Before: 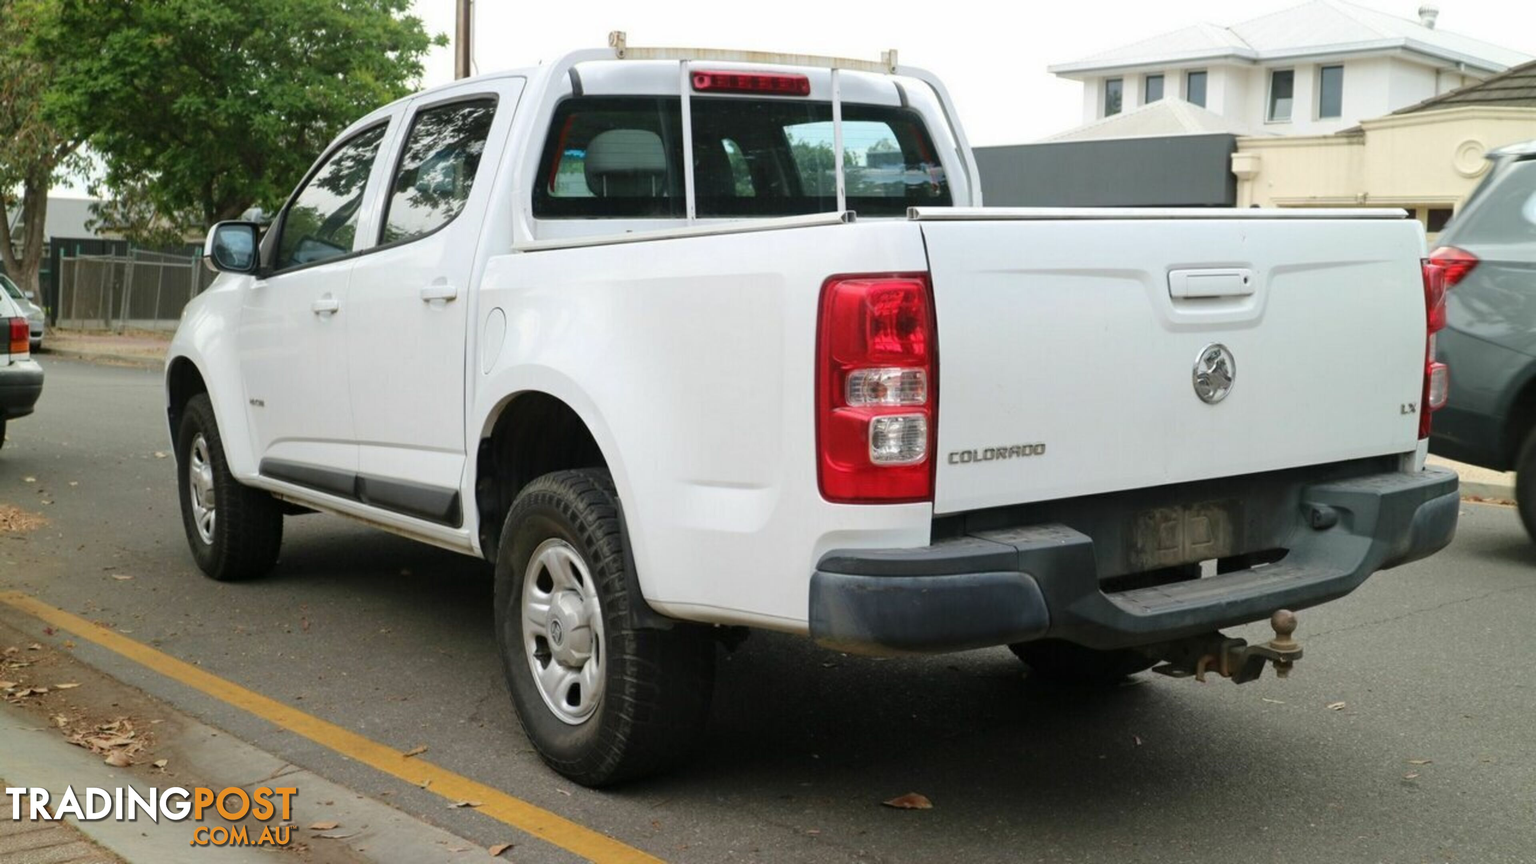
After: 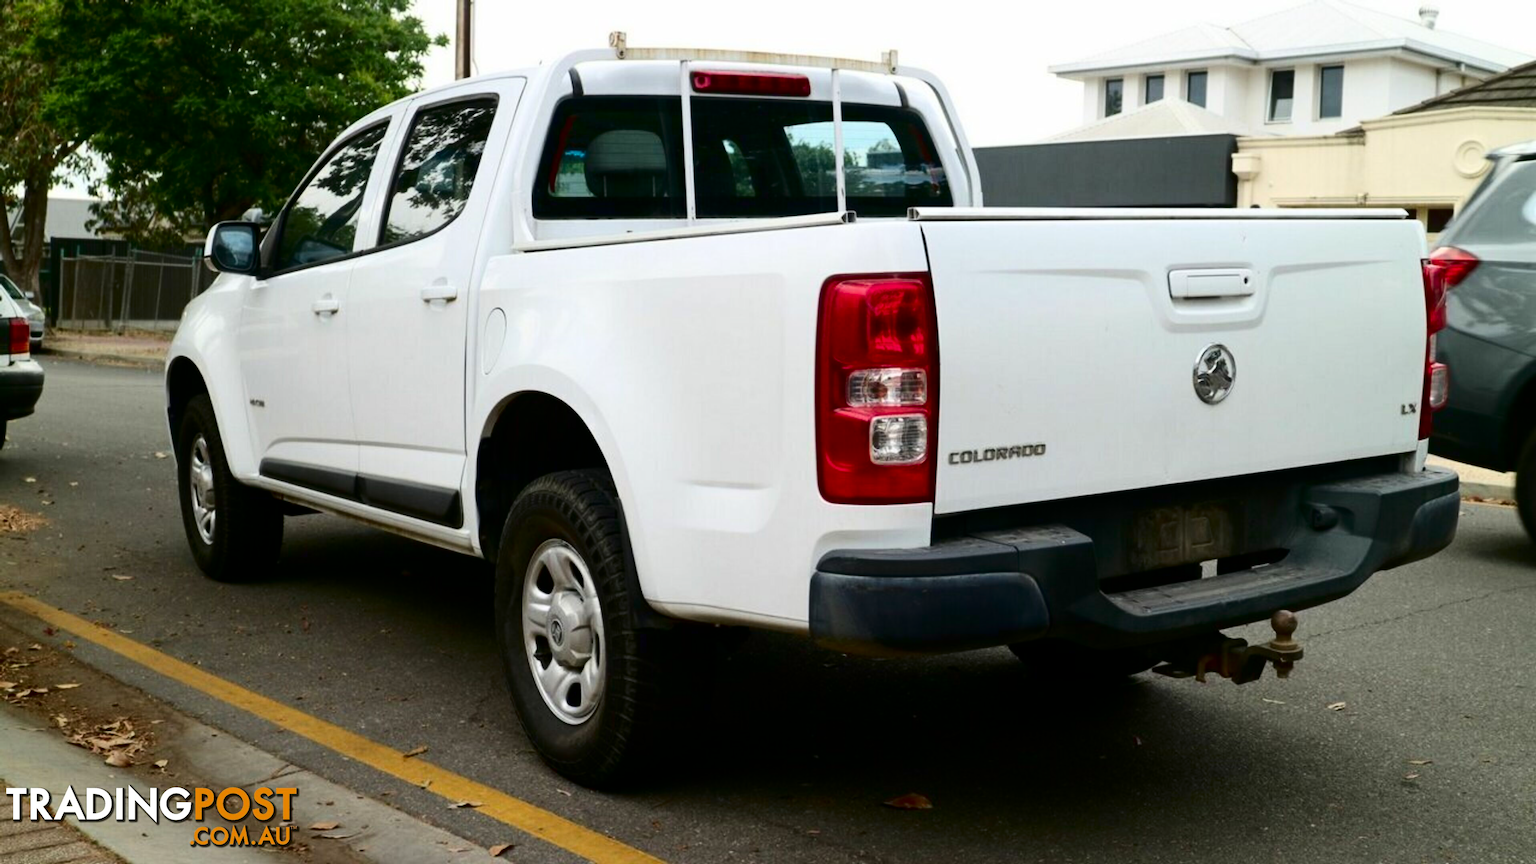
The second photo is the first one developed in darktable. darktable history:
contrast brightness saturation: contrast 0.243, brightness -0.22, saturation 0.137
